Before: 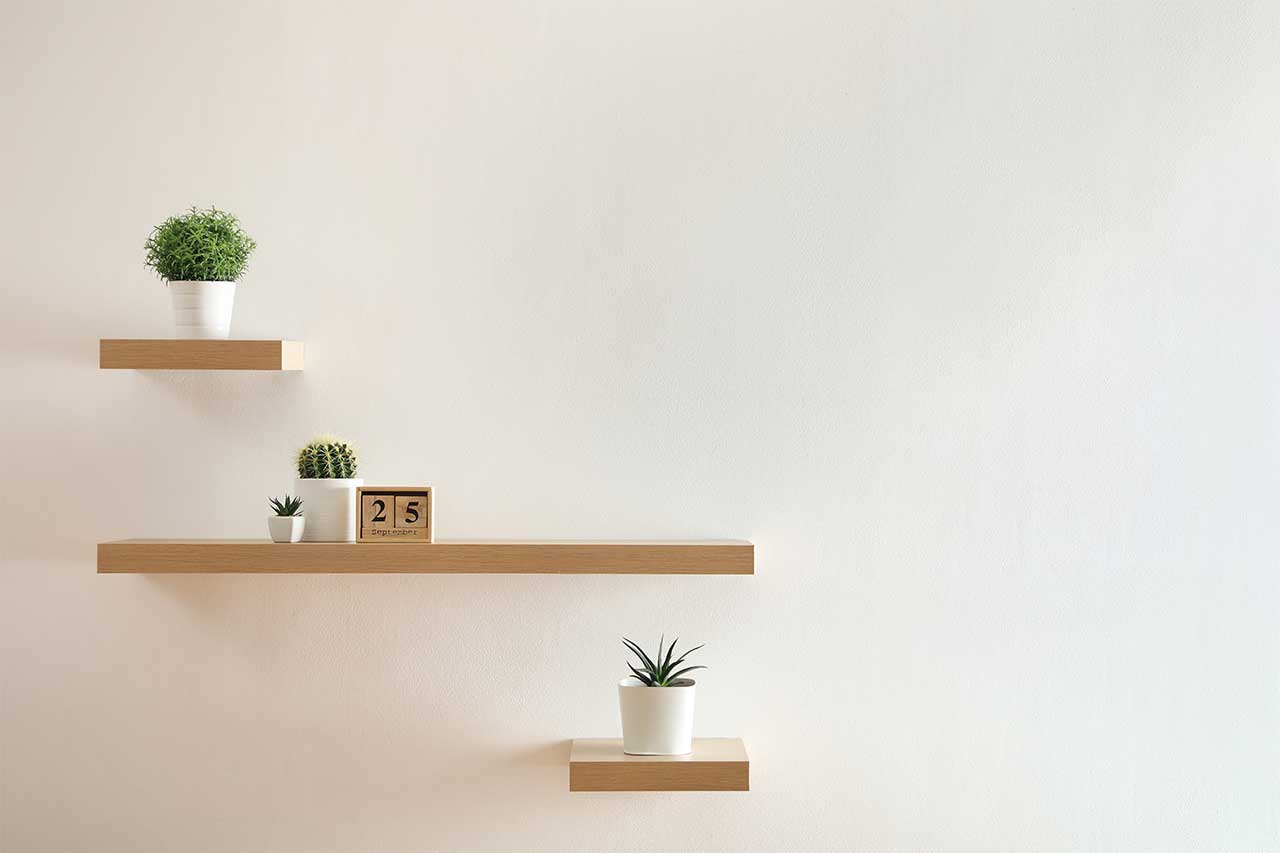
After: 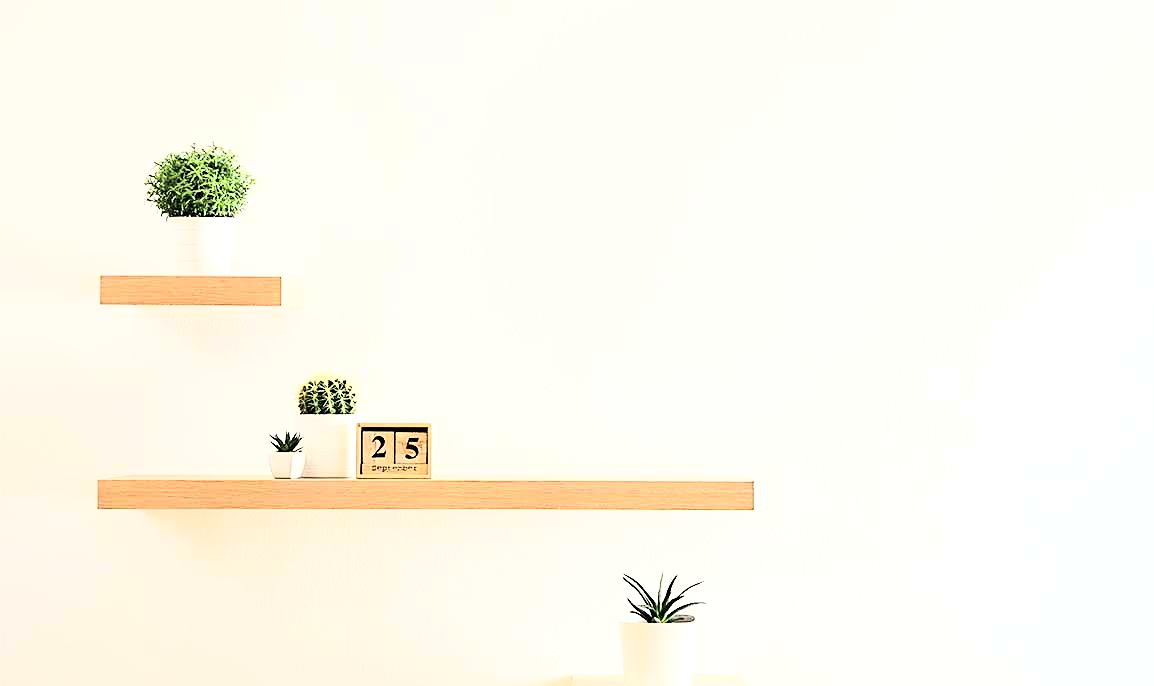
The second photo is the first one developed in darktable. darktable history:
base curve: curves: ch0 [(0, 0) (0.007, 0.004) (0.027, 0.03) (0.046, 0.07) (0.207, 0.54) (0.442, 0.872) (0.673, 0.972) (1, 1)]
sharpen: on, module defaults
tone equalizer: -8 EV -0.422 EV, -7 EV -0.41 EV, -6 EV -0.35 EV, -5 EV -0.257 EV, -3 EV 0.243 EV, -2 EV 0.31 EV, -1 EV 0.39 EV, +0 EV 0.416 EV, edges refinement/feathering 500, mask exposure compensation -1.57 EV, preserve details no
crop: top 7.52%, right 9.841%, bottom 12.014%
